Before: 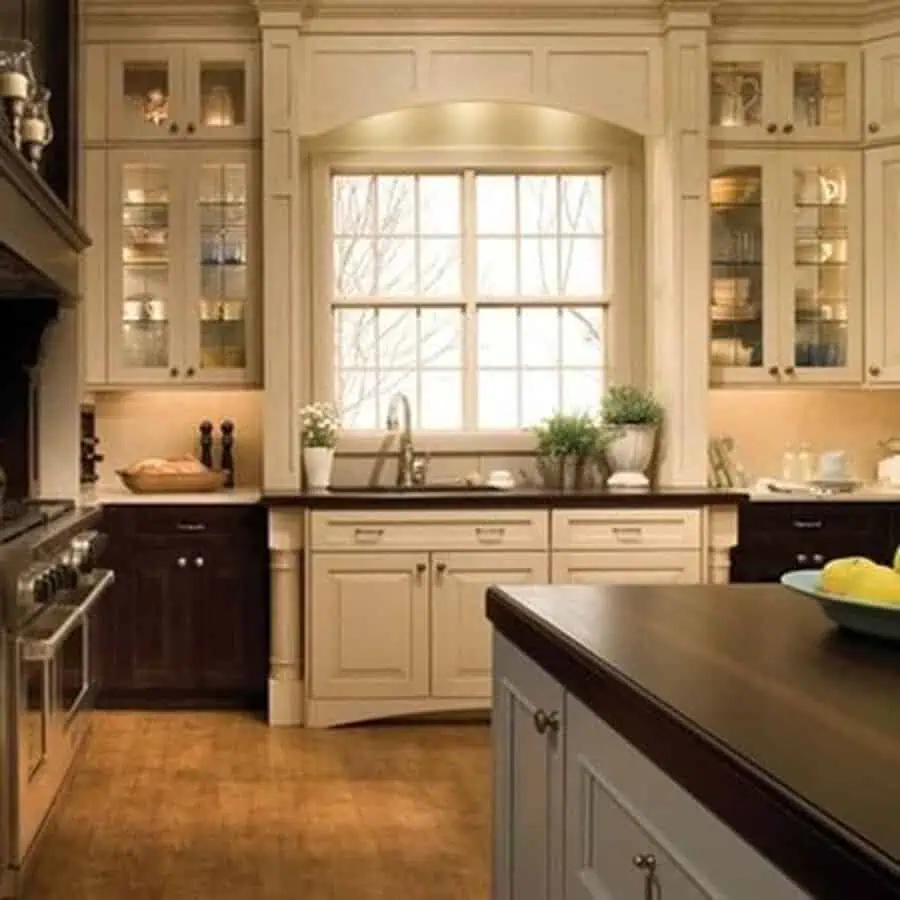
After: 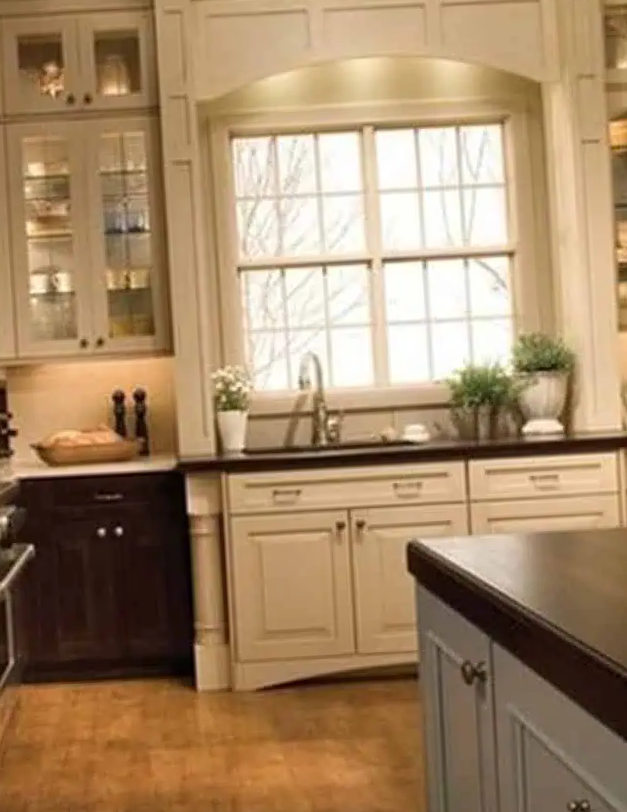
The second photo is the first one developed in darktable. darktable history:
rotate and perspective: rotation -3°, crop left 0.031, crop right 0.968, crop top 0.07, crop bottom 0.93
crop and rotate: left 9.061%, right 20.142%
